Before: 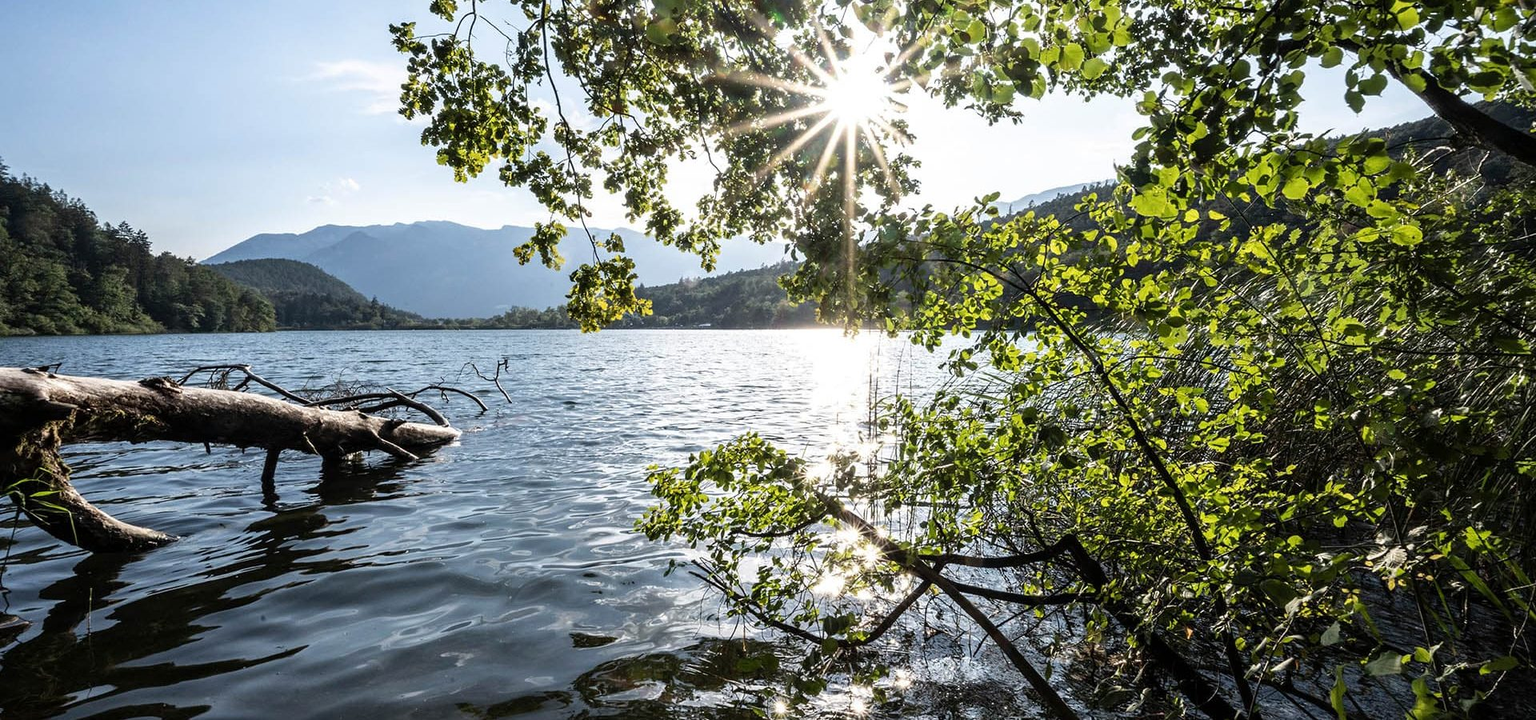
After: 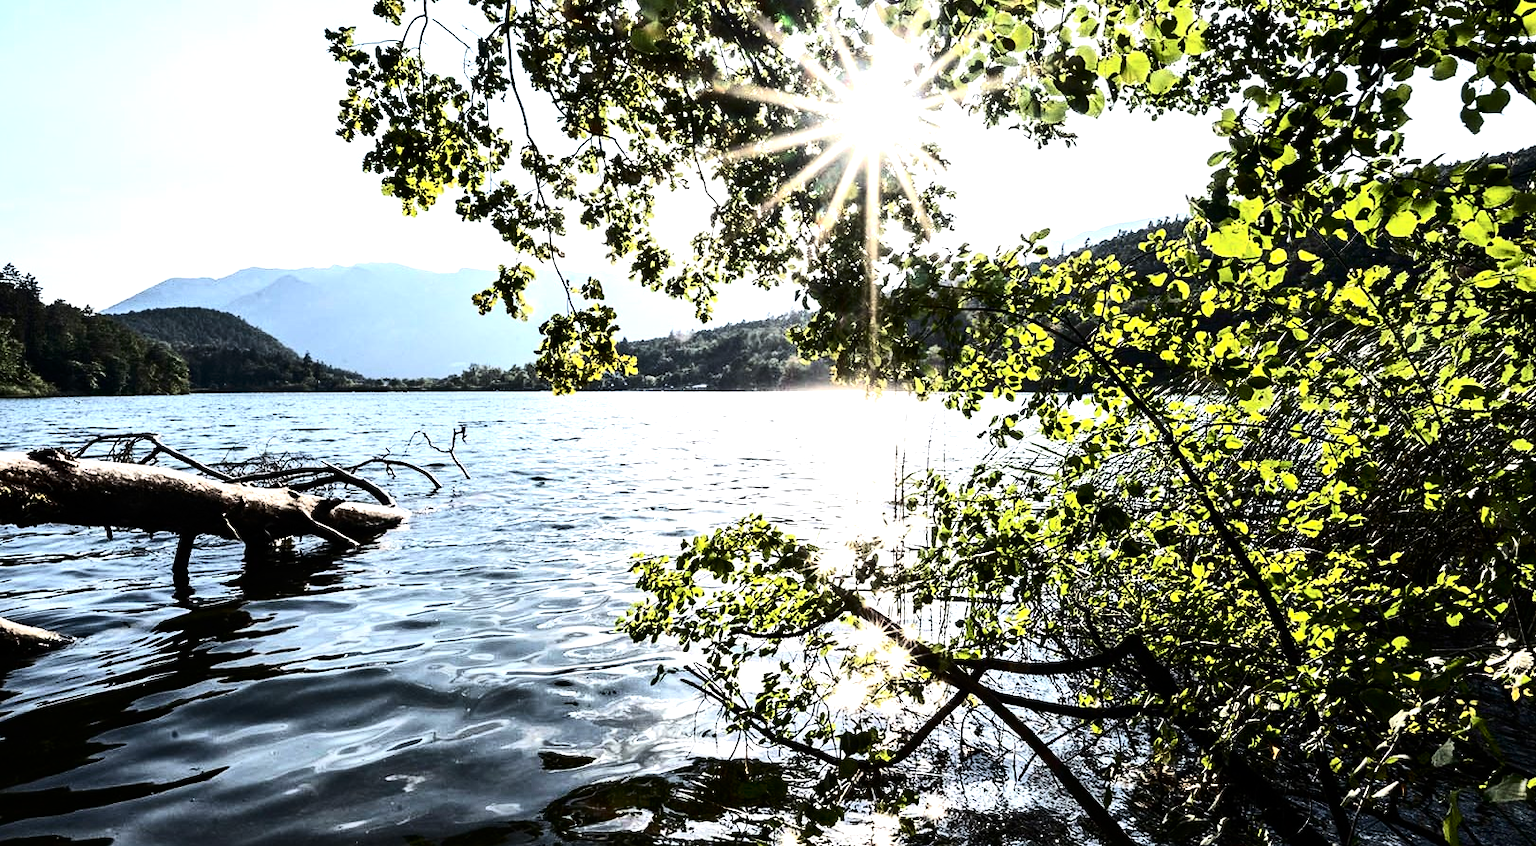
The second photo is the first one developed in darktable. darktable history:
crop: left 7.598%, right 7.873%
contrast brightness saturation: contrast 0.28
tone equalizer: -8 EV -1.08 EV, -7 EV -1.01 EV, -6 EV -0.867 EV, -5 EV -0.578 EV, -3 EV 0.578 EV, -2 EV 0.867 EV, -1 EV 1.01 EV, +0 EV 1.08 EV, edges refinement/feathering 500, mask exposure compensation -1.57 EV, preserve details no
